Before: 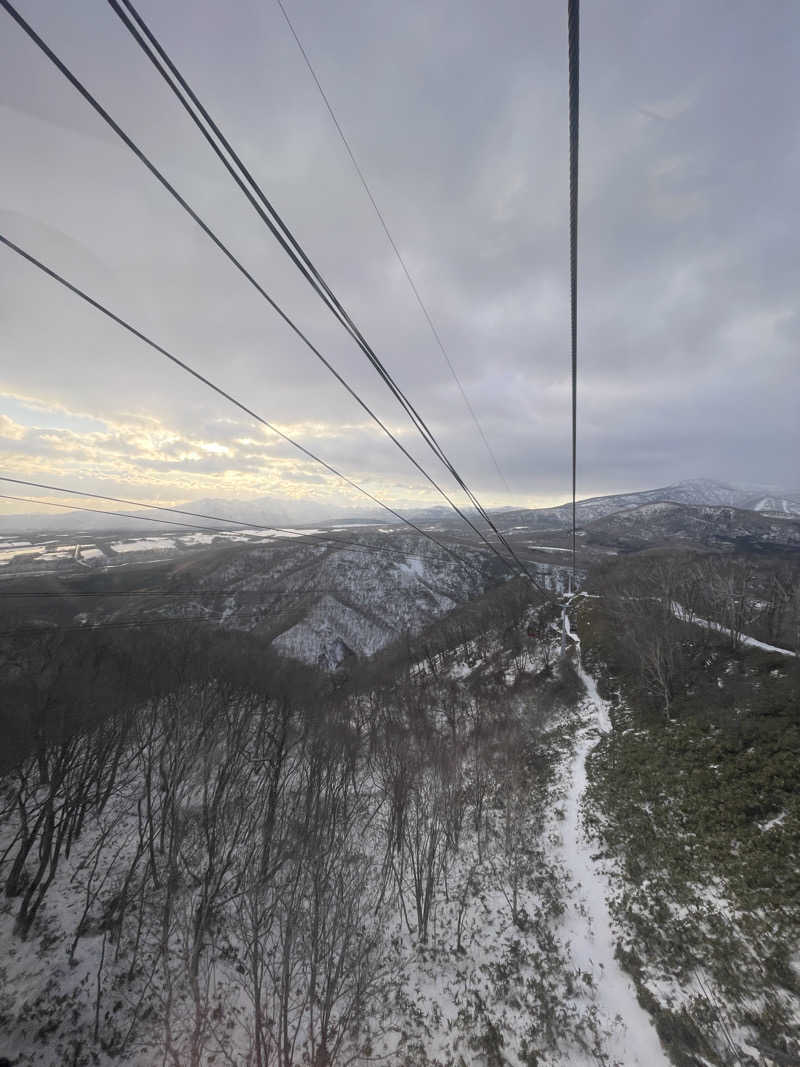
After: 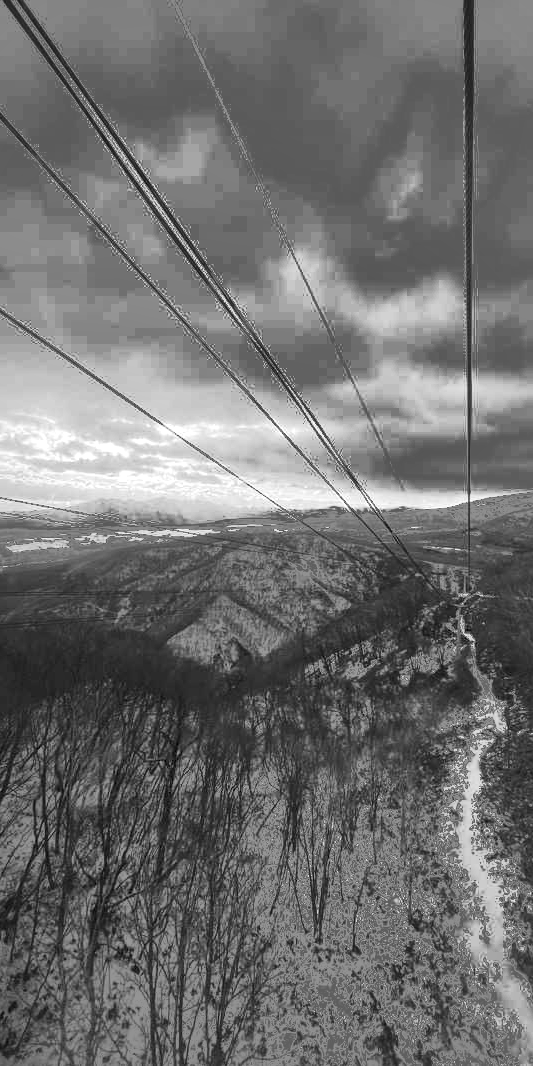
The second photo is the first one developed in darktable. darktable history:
monochrome: a 32, b 64, size 2.3
local contrast: mode bilateral grid, contrast 25, coarseness 60, detail 151%, midtone range 0.2
fill light: exposure -0.73 EV, center 0.69, width 2.2
crop and rotate: left 13.342%, right 19.991%
